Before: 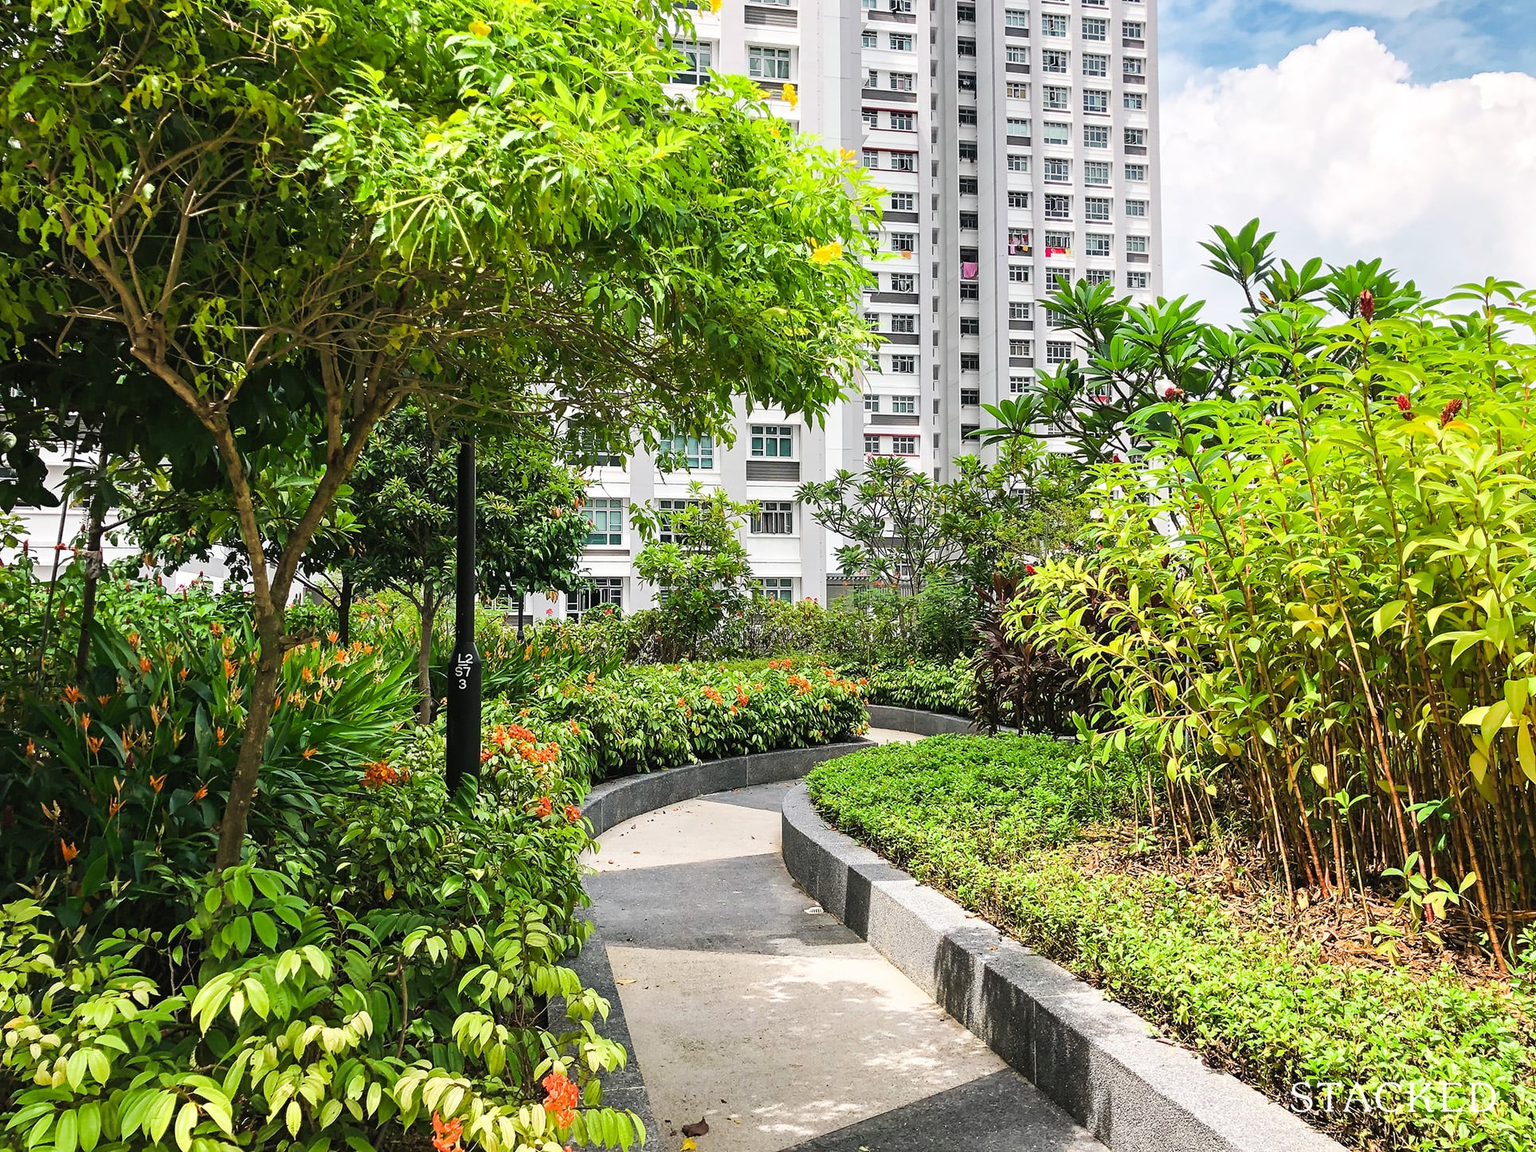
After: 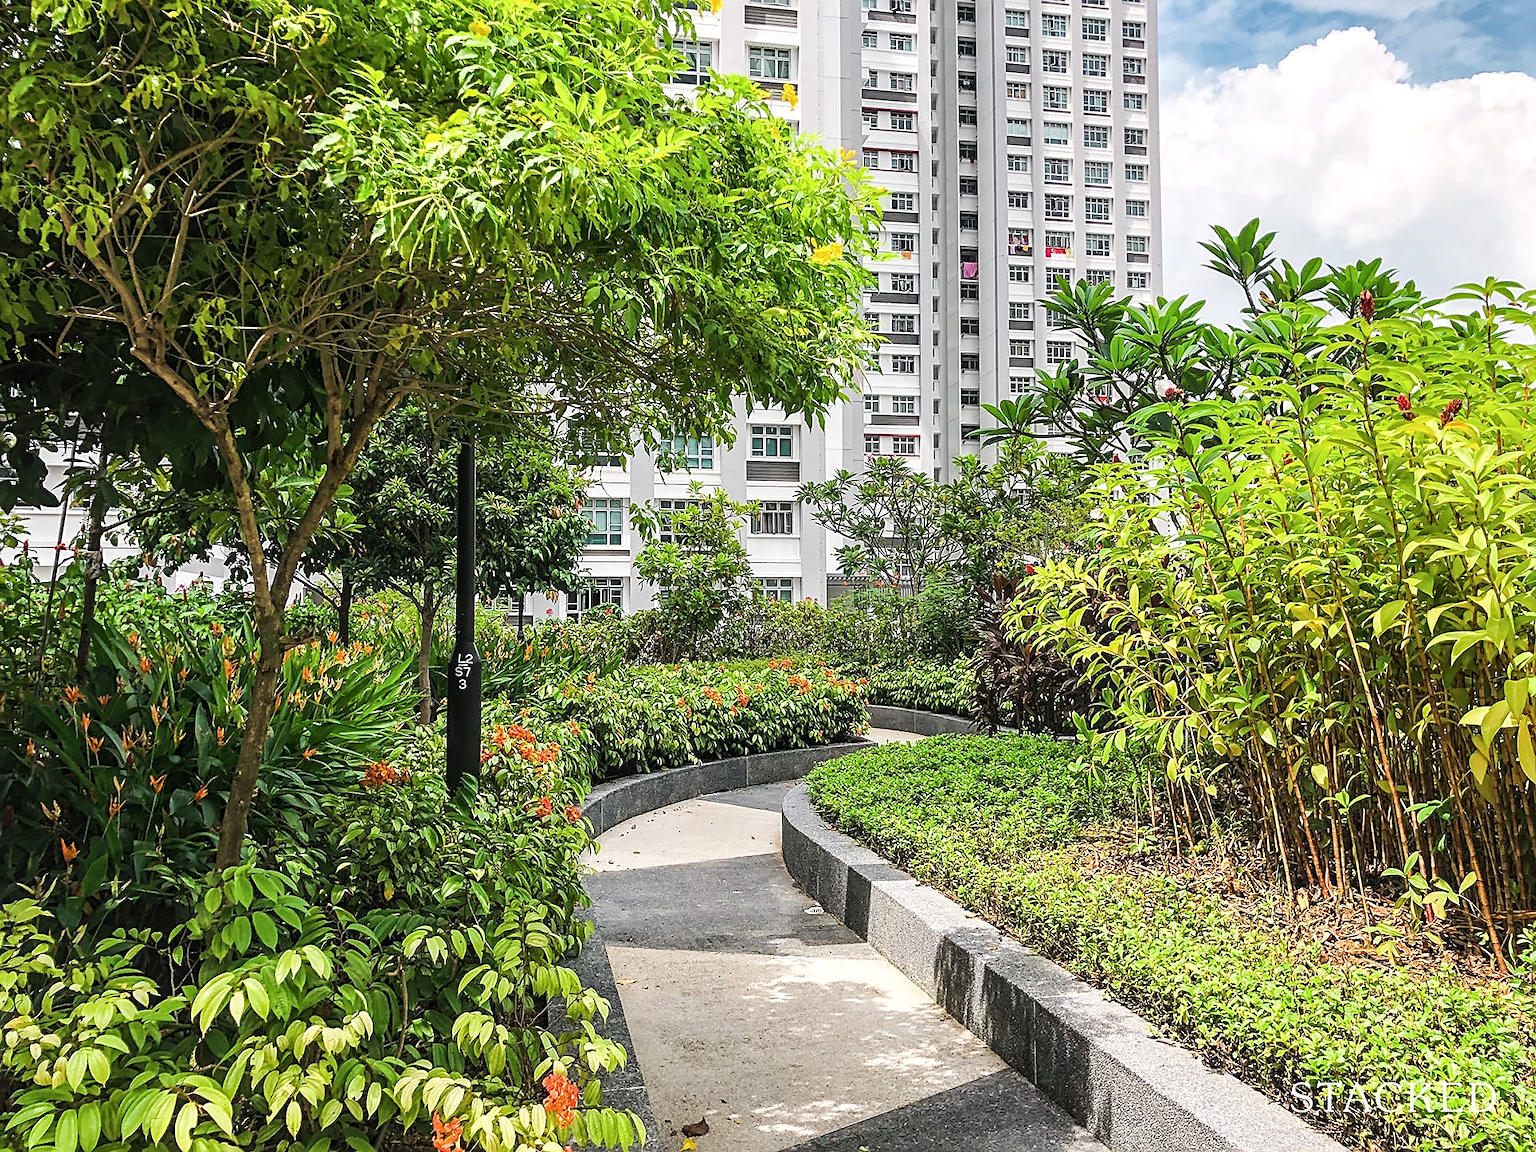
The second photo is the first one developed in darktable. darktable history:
contrast brightness saturation: saturation -0.06
local contrast: on, module defaults
sharpen: on, module defaults
